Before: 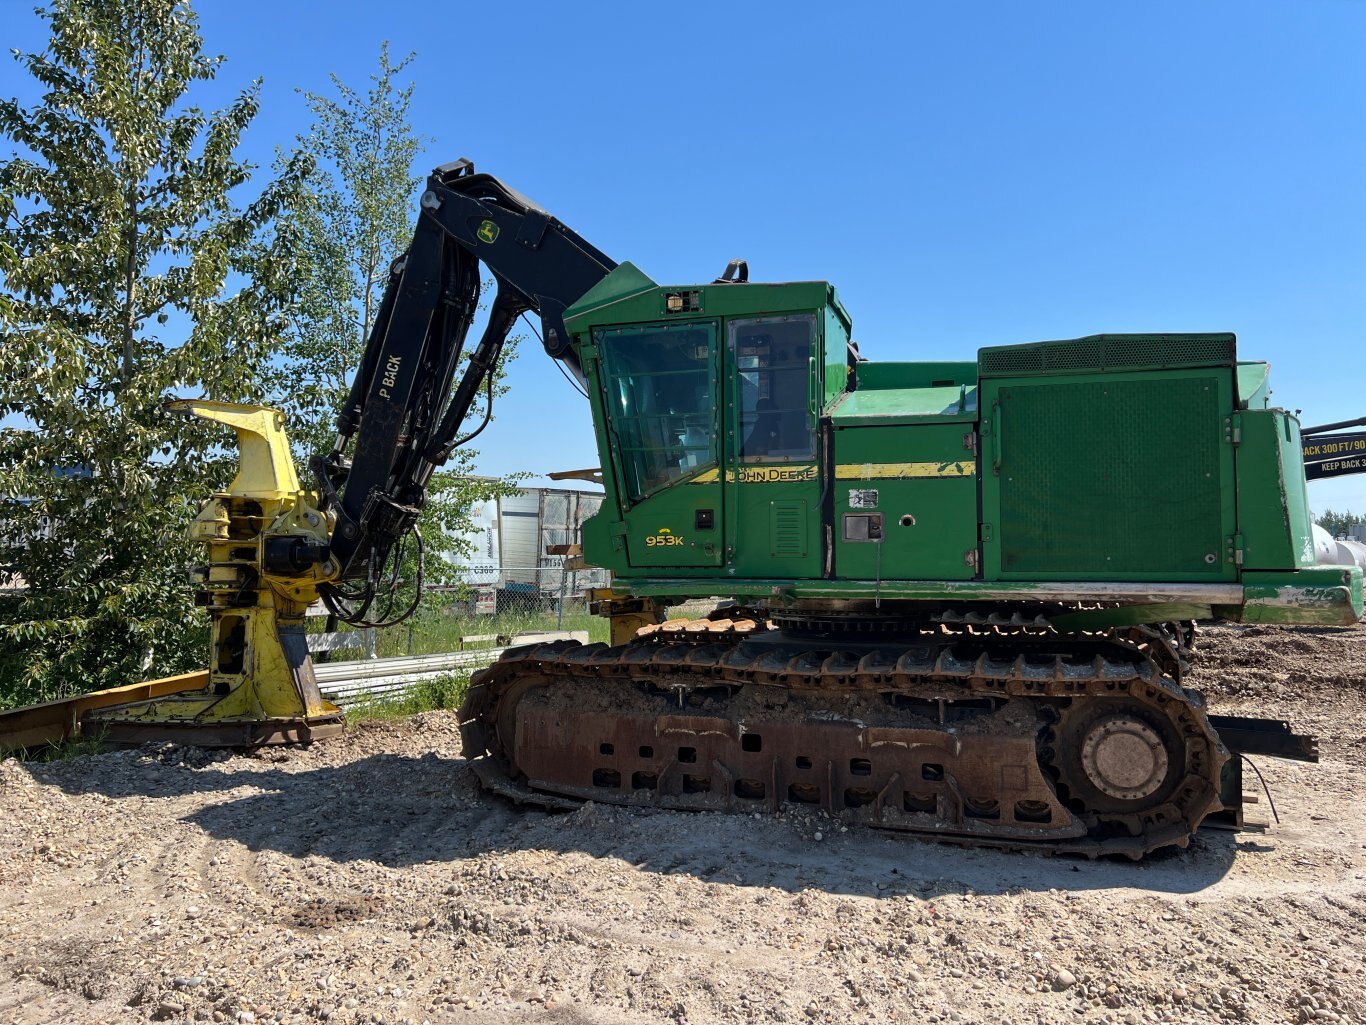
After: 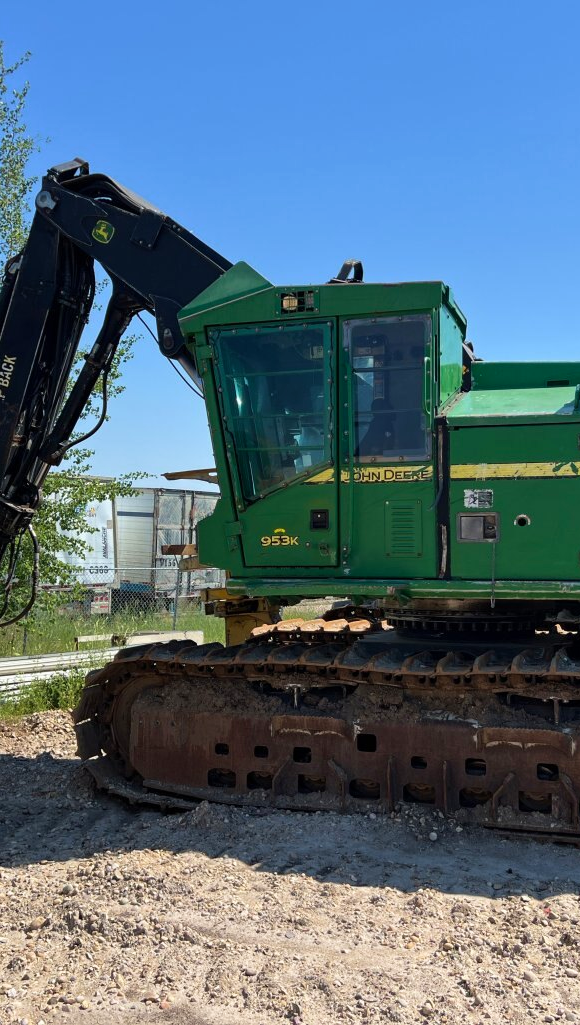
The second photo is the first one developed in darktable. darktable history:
crop: left 28.196%, right 29.308%
velvia: strength 15.32%
